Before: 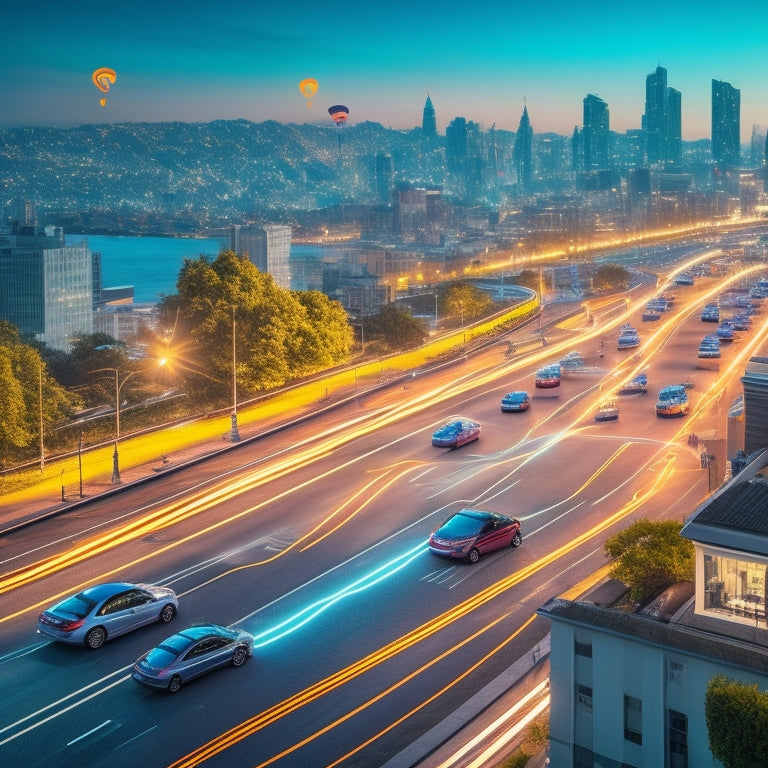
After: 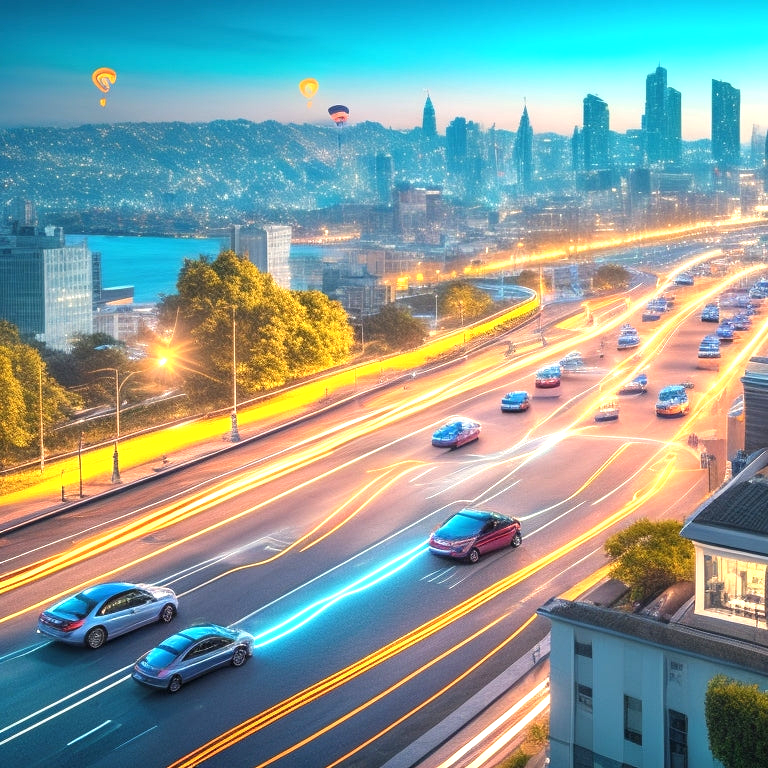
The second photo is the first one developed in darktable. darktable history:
exposure: black level correction 0, exposure 0.893 EV, compensate exposure bias true, compensate highlight preservation false
color calibration: illuminant same as pipeline (D50), adaptation XYZ, x 0.345, y 0.358, temperature 5003.23 K
